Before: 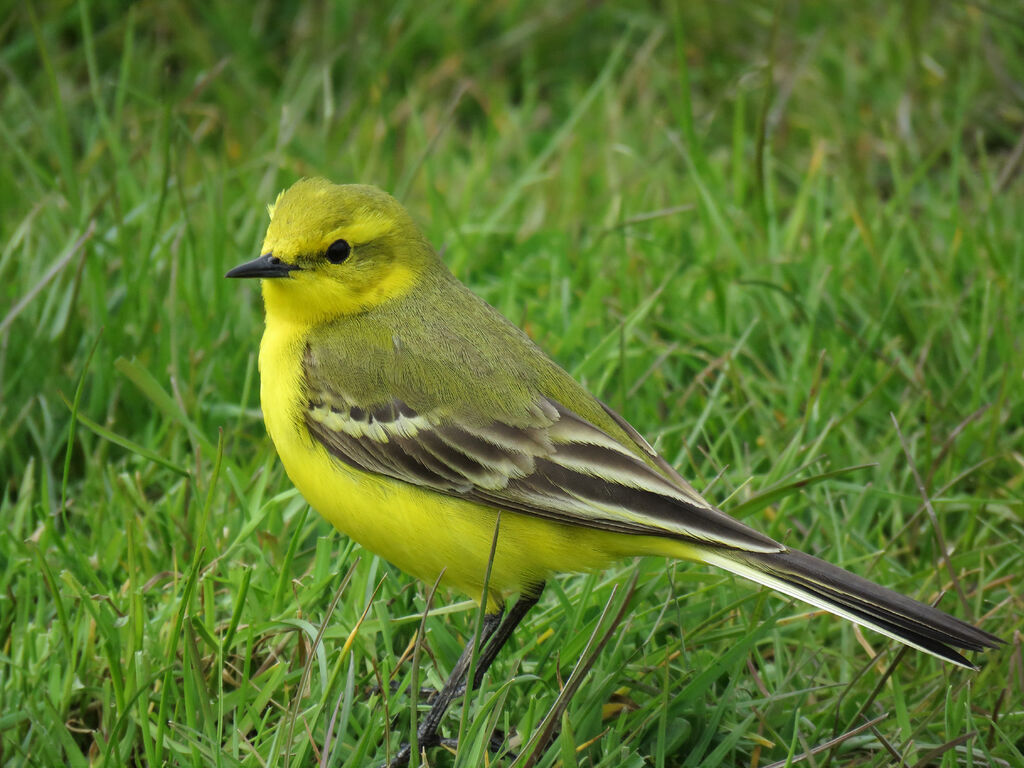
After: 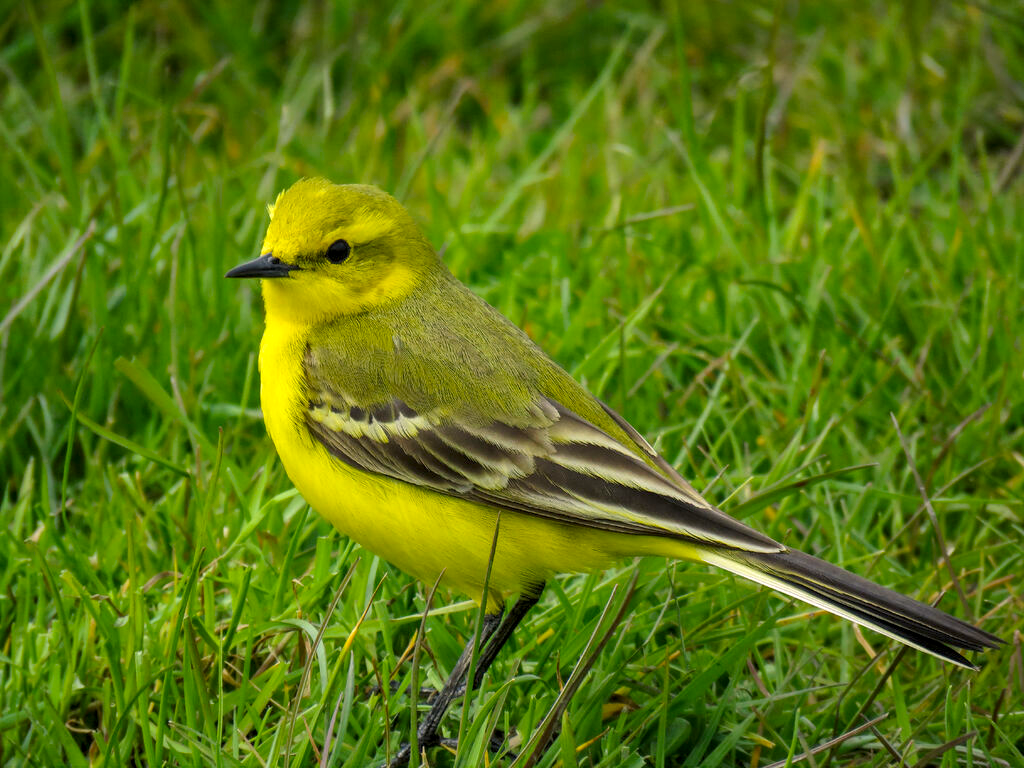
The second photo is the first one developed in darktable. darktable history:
color balance rgb: power › hue 212.44°, highlights gain › chroma 1.751%, highlights gain › hue 55.64°, perceptual saturation grading › global saturation 17.571%, global vibrance 25.032%
local contrast: shadows 94%, midtone range 0.494
